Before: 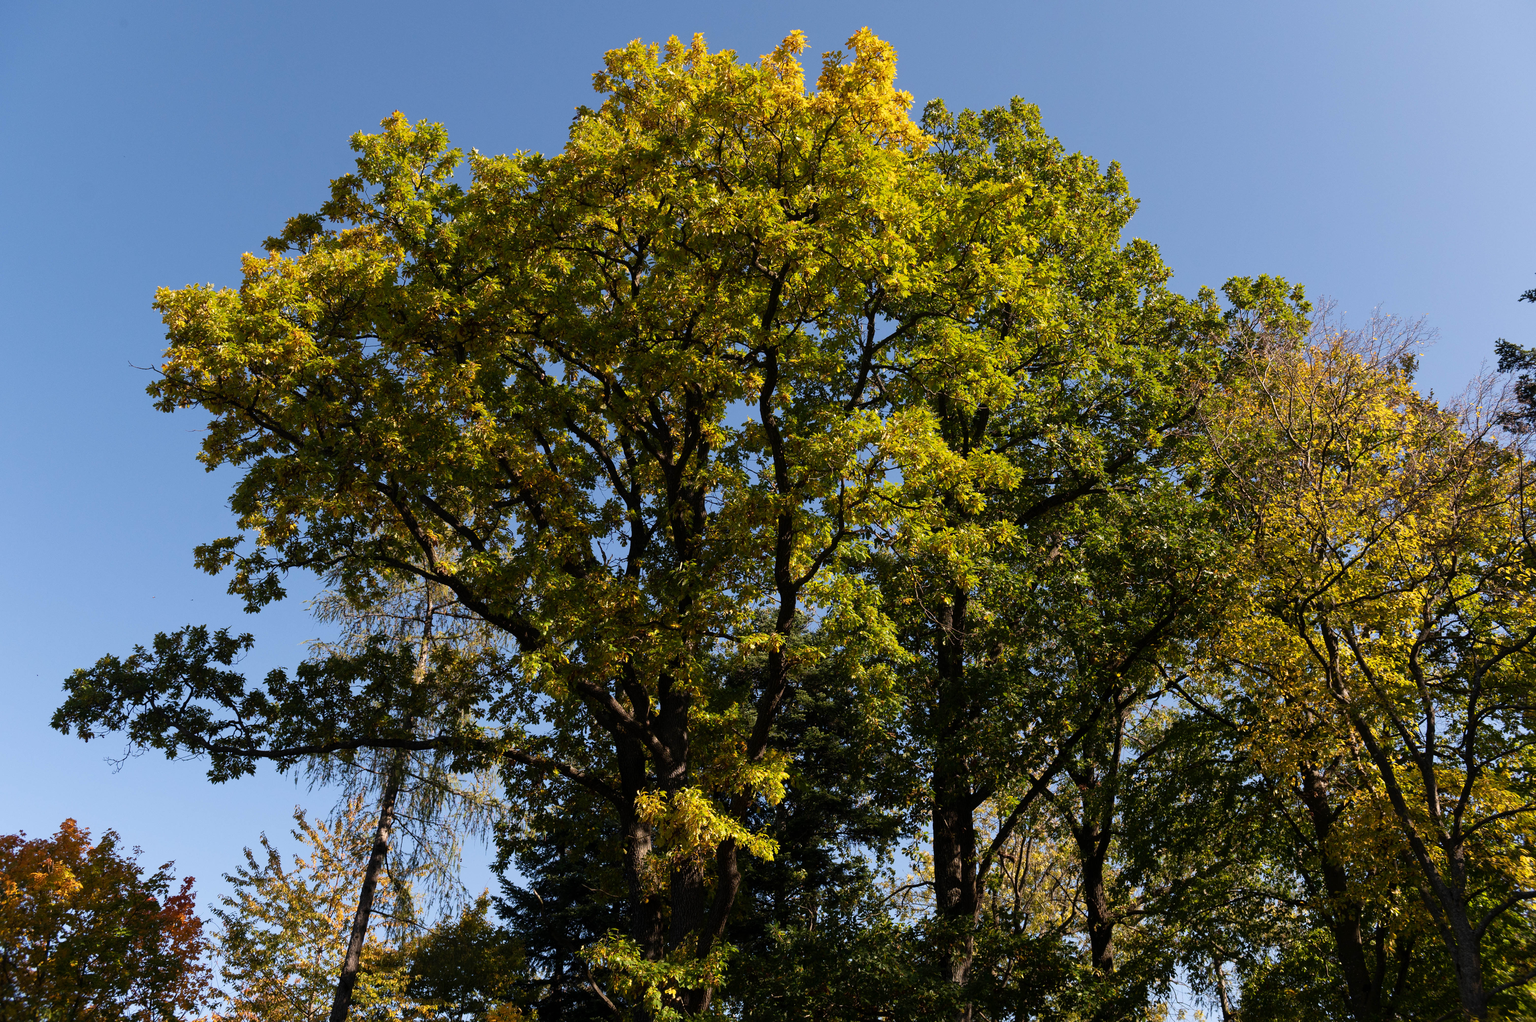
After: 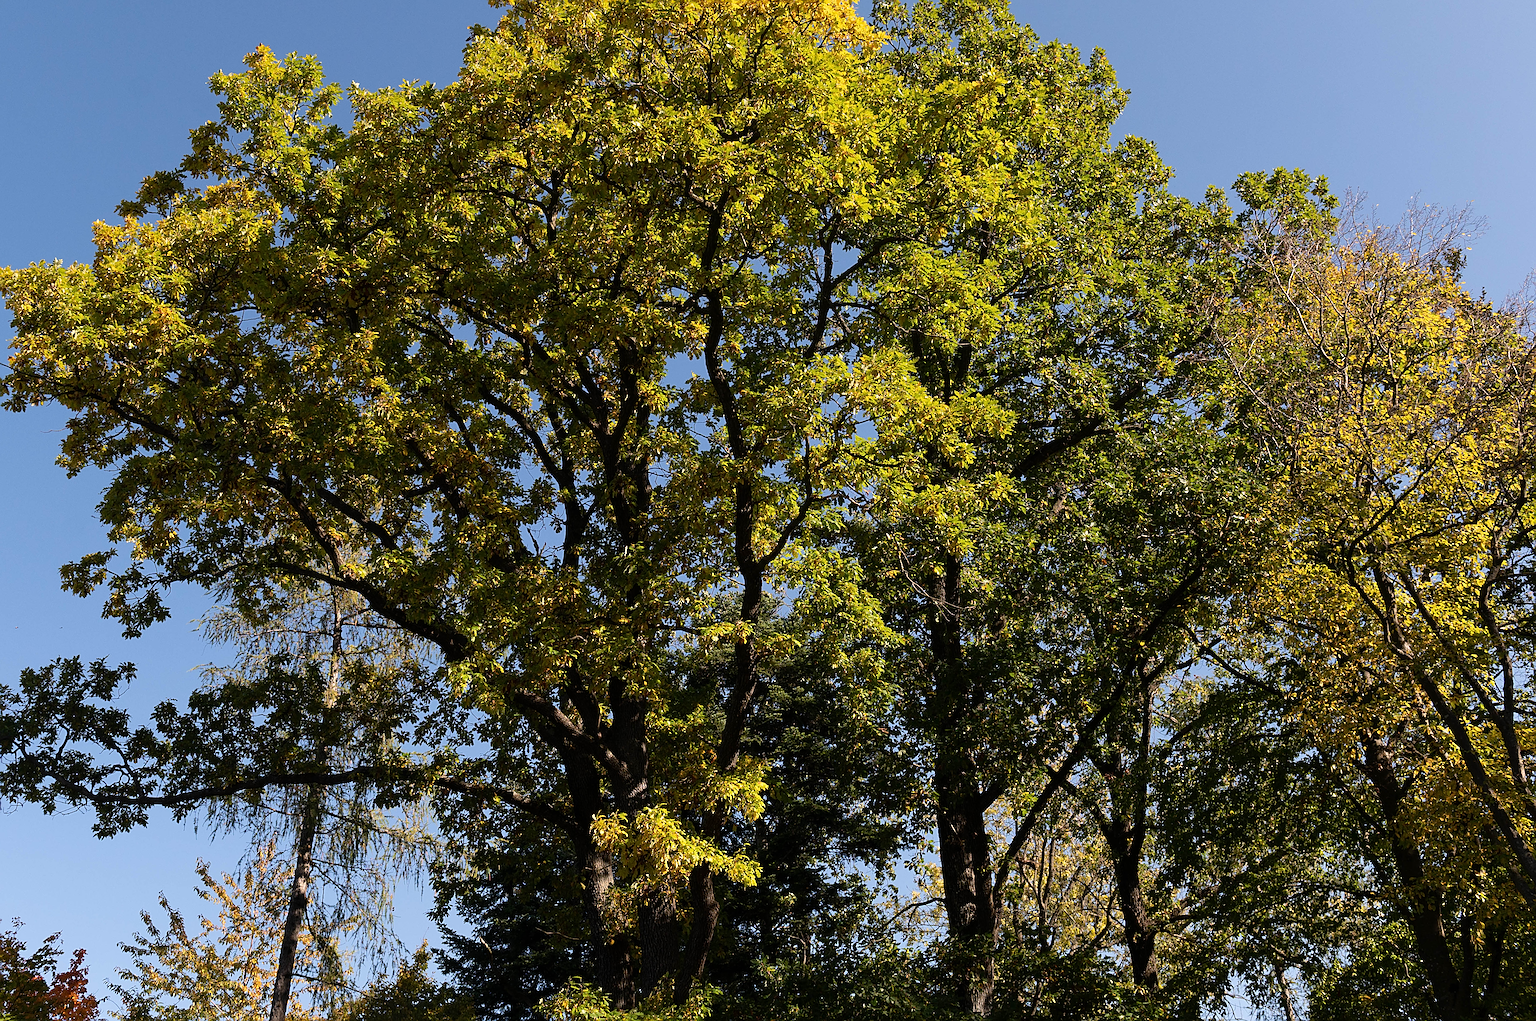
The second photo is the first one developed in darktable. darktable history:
crop and rotate: angle 3.79°, left 5.63%, top 5.708%
sharpen: radius 3.01, amount 0.759
